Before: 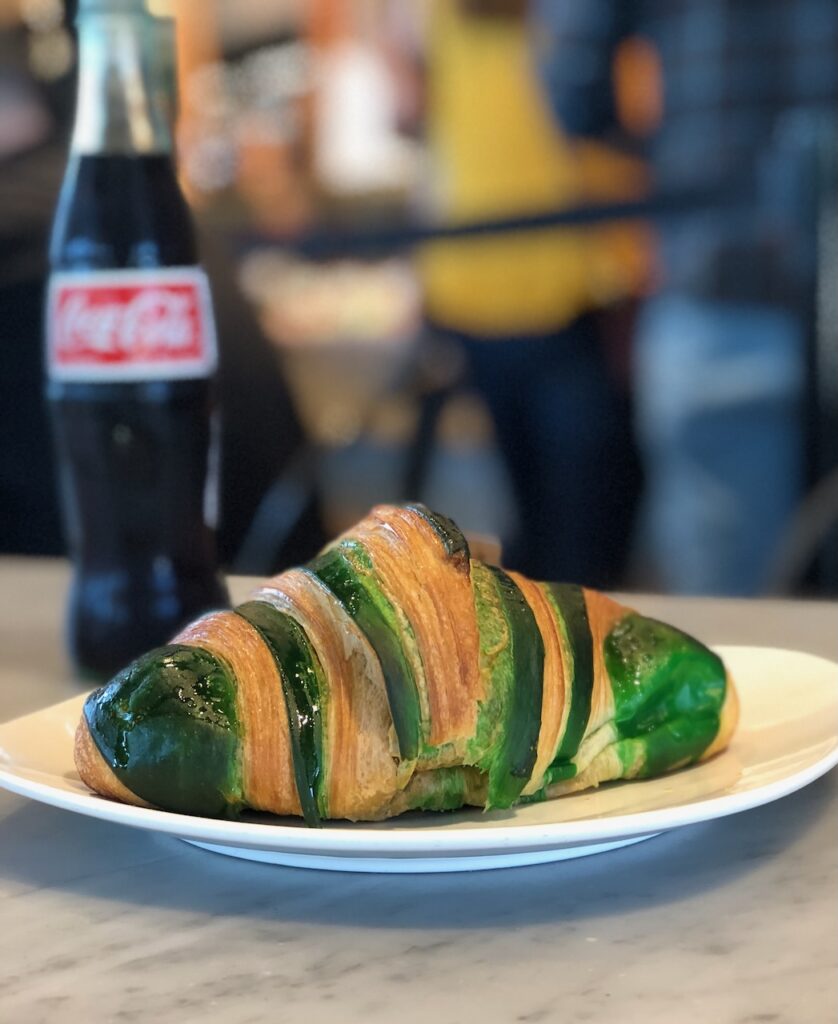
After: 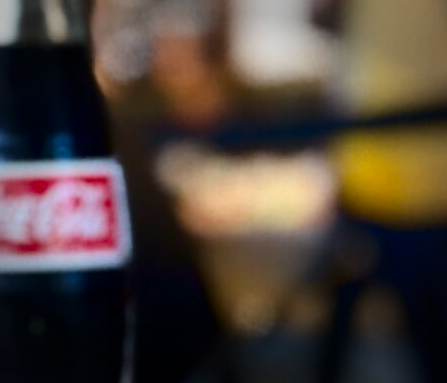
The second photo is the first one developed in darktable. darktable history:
crop: left 10.251%, top 10.742%, right 36.403%, bottom 51.797%
contrast brightness saturation: contrast 0.223, brightness -0.182, saturation 0.242
vignetting: fall-off start 70.86%, width/height ratio 1.333, unbound false
